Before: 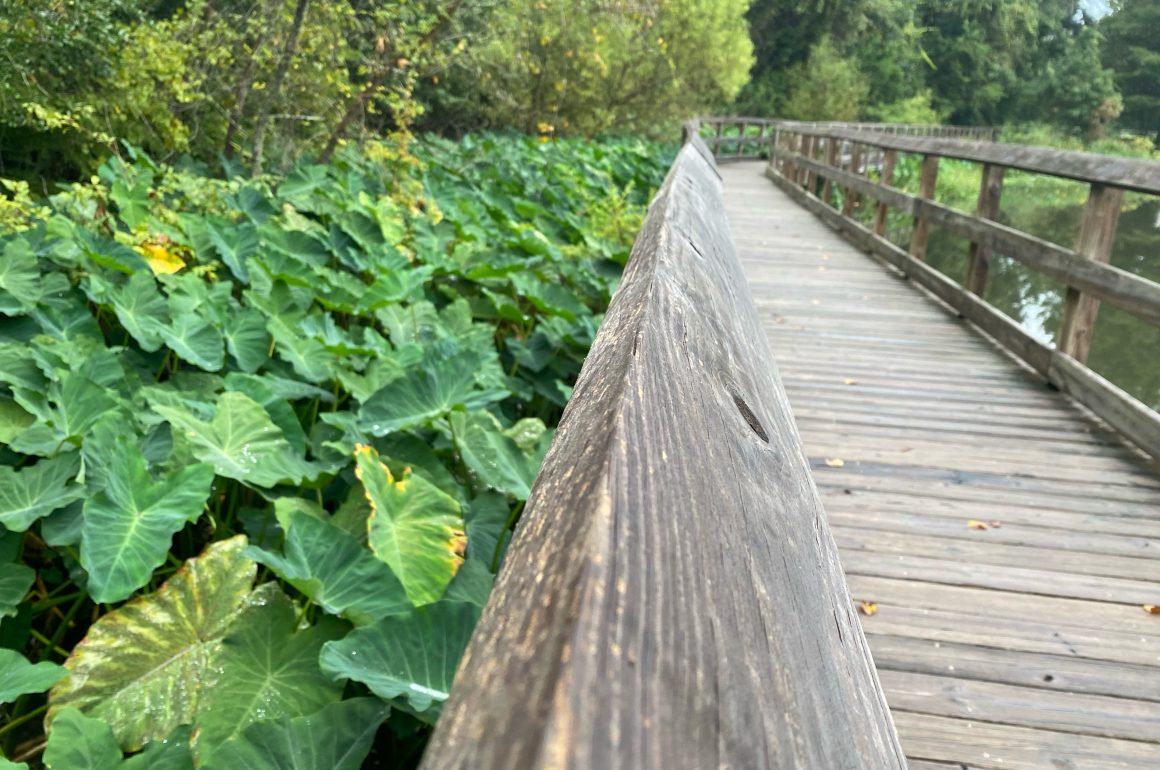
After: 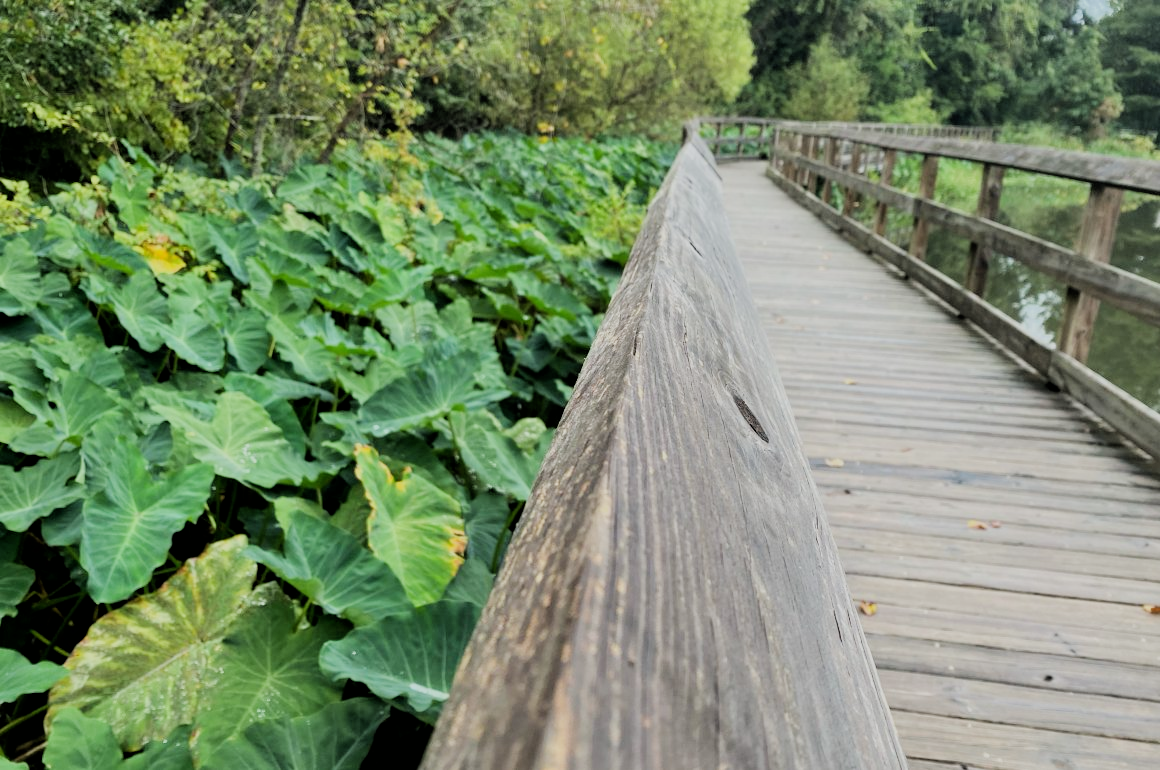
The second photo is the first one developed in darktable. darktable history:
filmic rgb: black relative exposure -4.22 EV, white relative exposure 5.13 EV, hardness 2.15, contrast 1.167
exposure: compensate exposure bias true, compensate highlight preservation false
